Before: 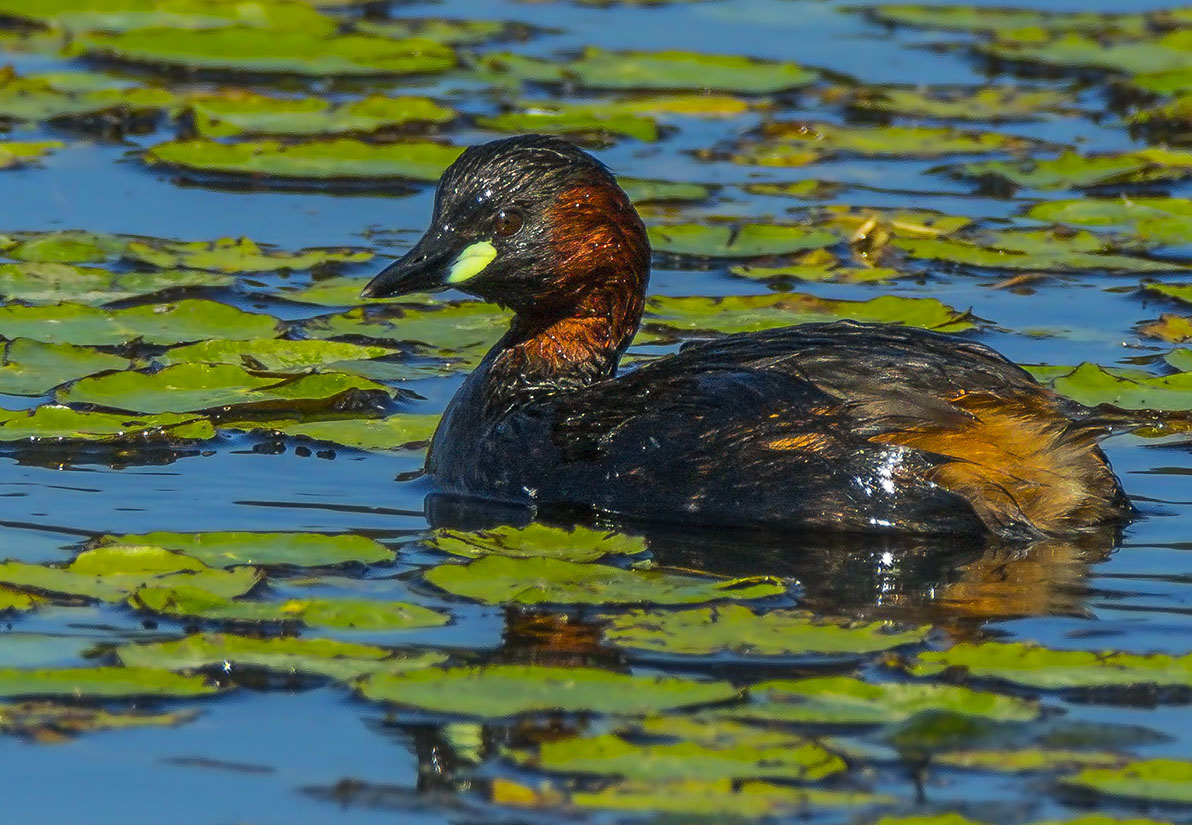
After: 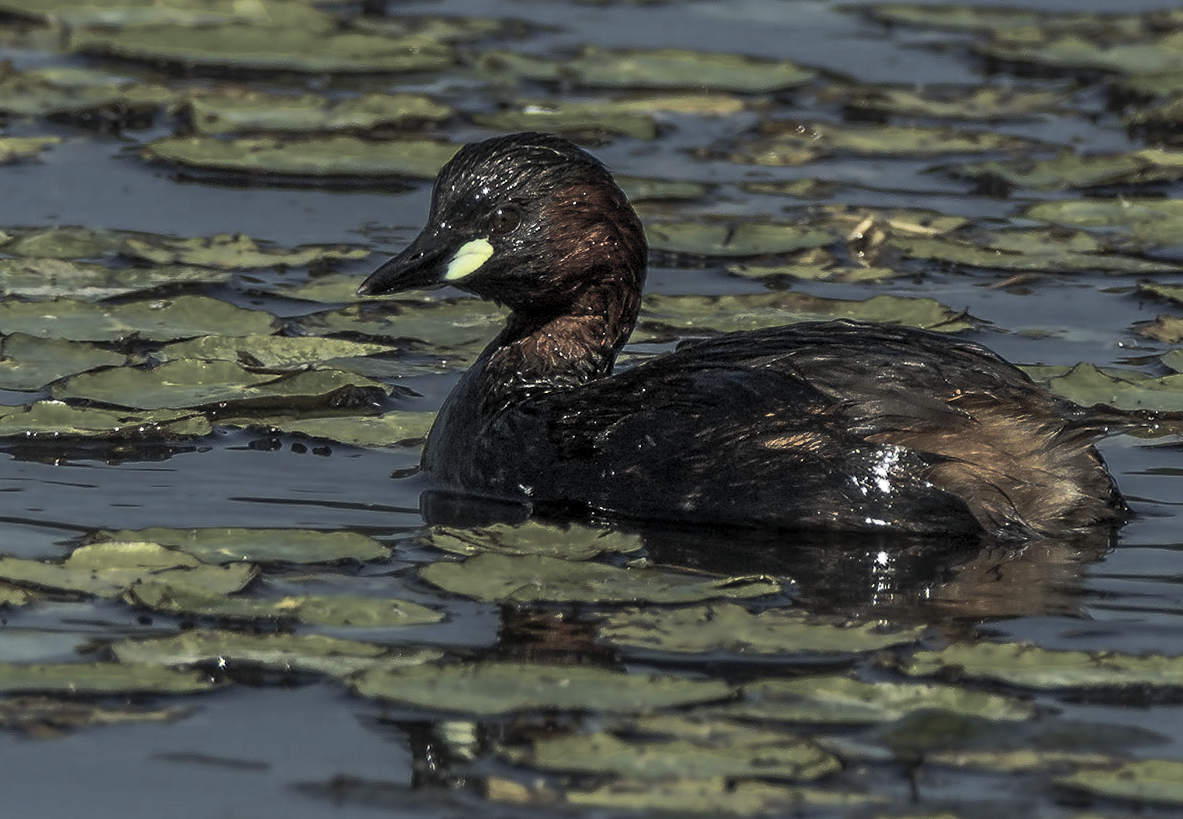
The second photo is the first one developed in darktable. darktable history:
crop and rotate: angle -0.274°
contrast brightness saturation: brightness 0.181, saturation -0.487
color balance rgb: global offset › luminance -0.511%, perceptual saturation grading › global saturation -3.813%, perceptual saturation grading › shadows -1.056%, perceptual brilliance grading › highlights 1.514%, perceptual brilliance grading › mid-tones -49.918%, perceptual brilliance grading › shadows -49.507%
